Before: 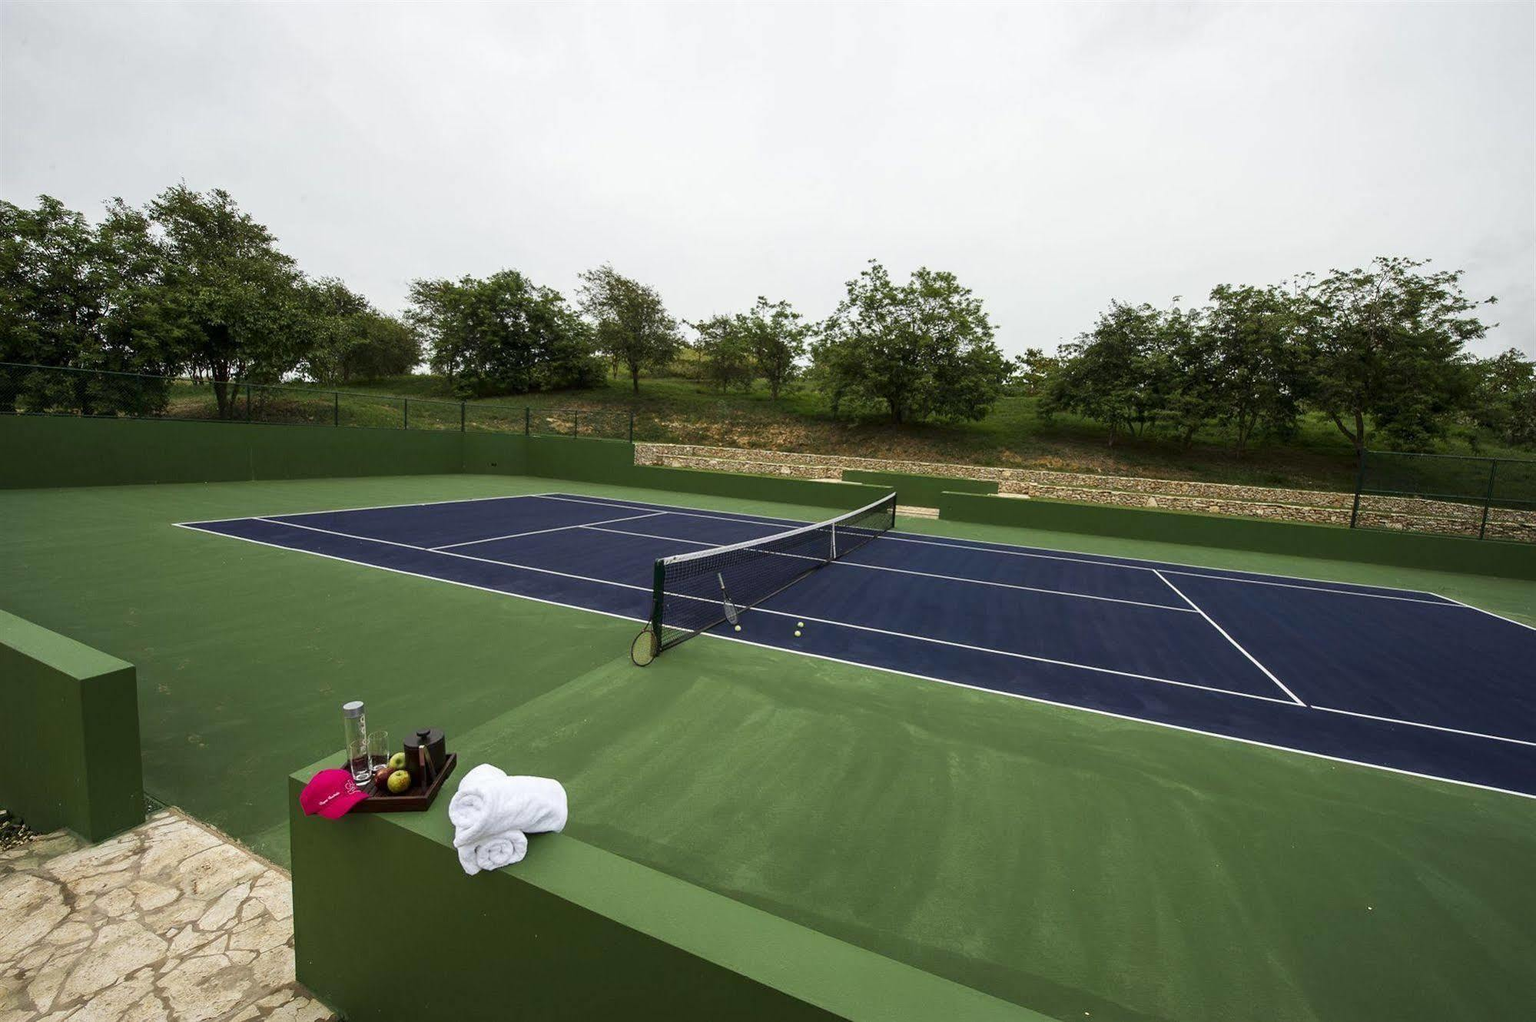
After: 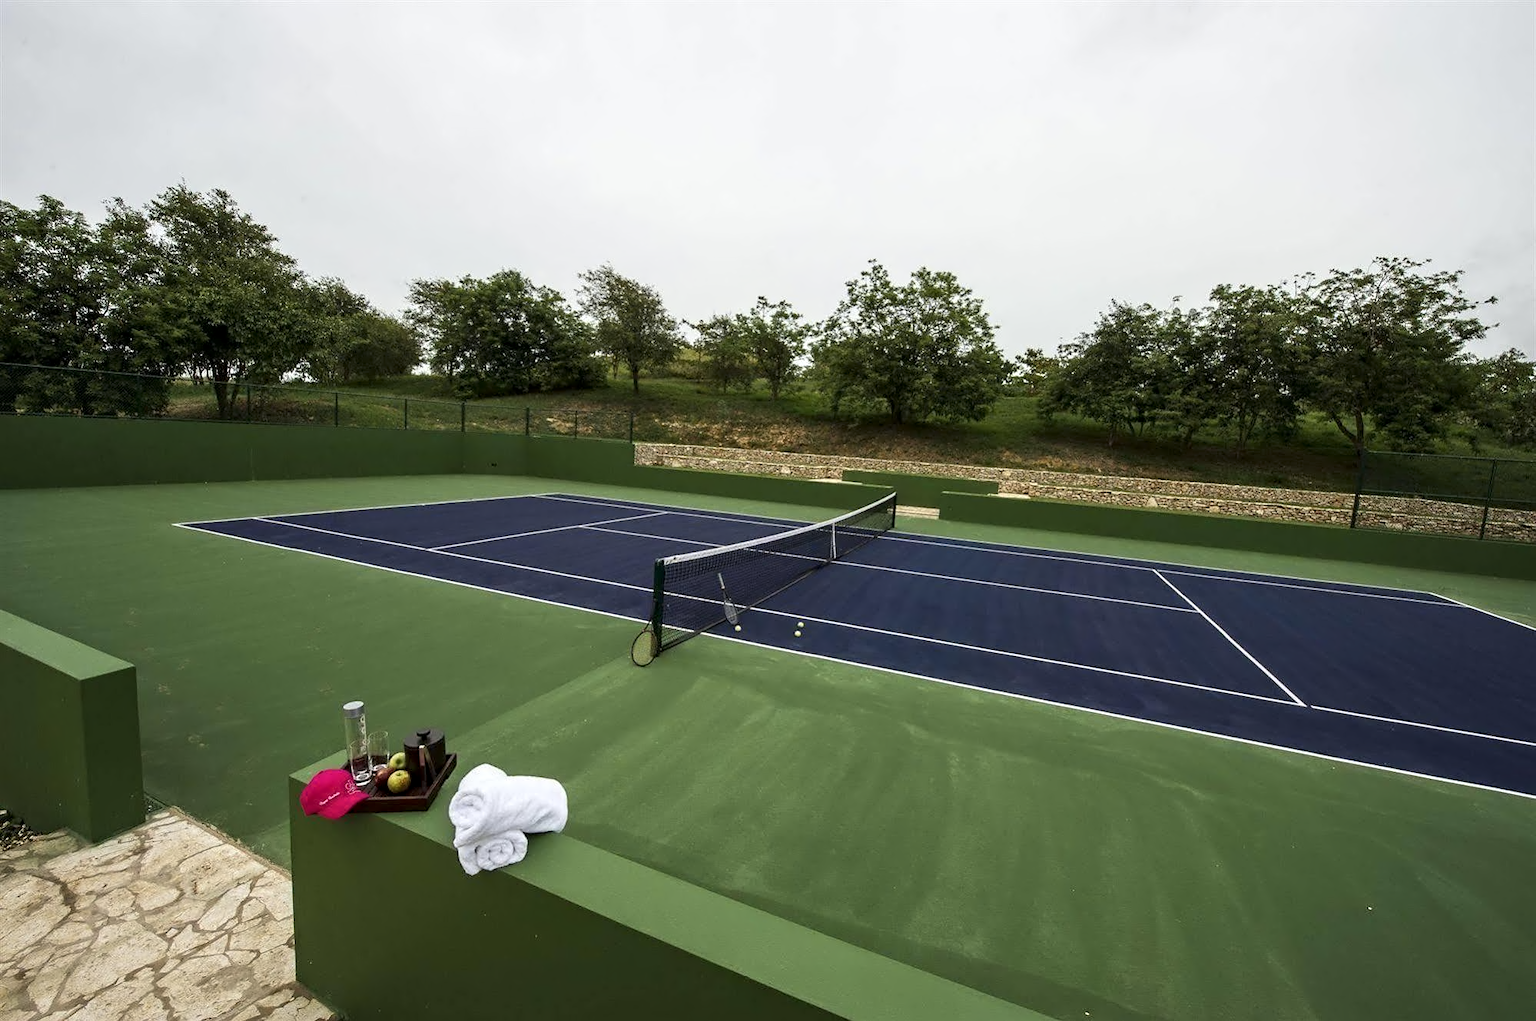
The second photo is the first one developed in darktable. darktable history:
contrast equalizer: y [[0.5, 0.542, 0.583, 0.625, 0.667, 0.708], [0.5 ×6], [0.5 ×6], [0, 0.033, 0.067, 0.1, 0.133, 0.167], [0, 0.05, 0.1, 0.15, 0.2, 0.25]], mix 0.304
